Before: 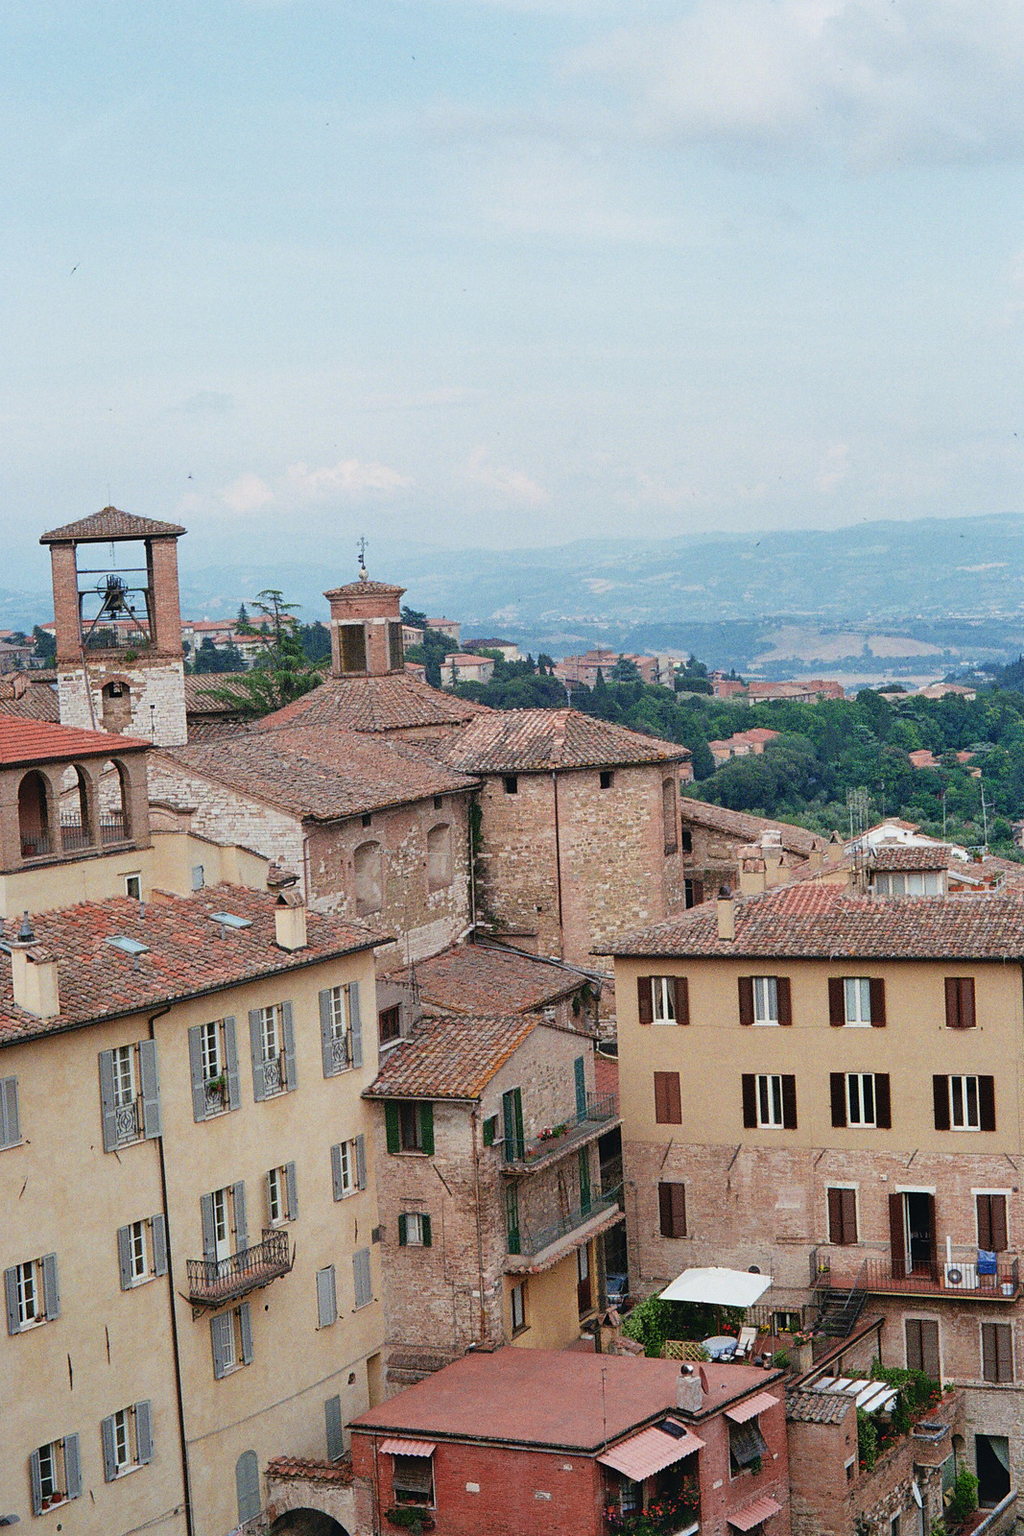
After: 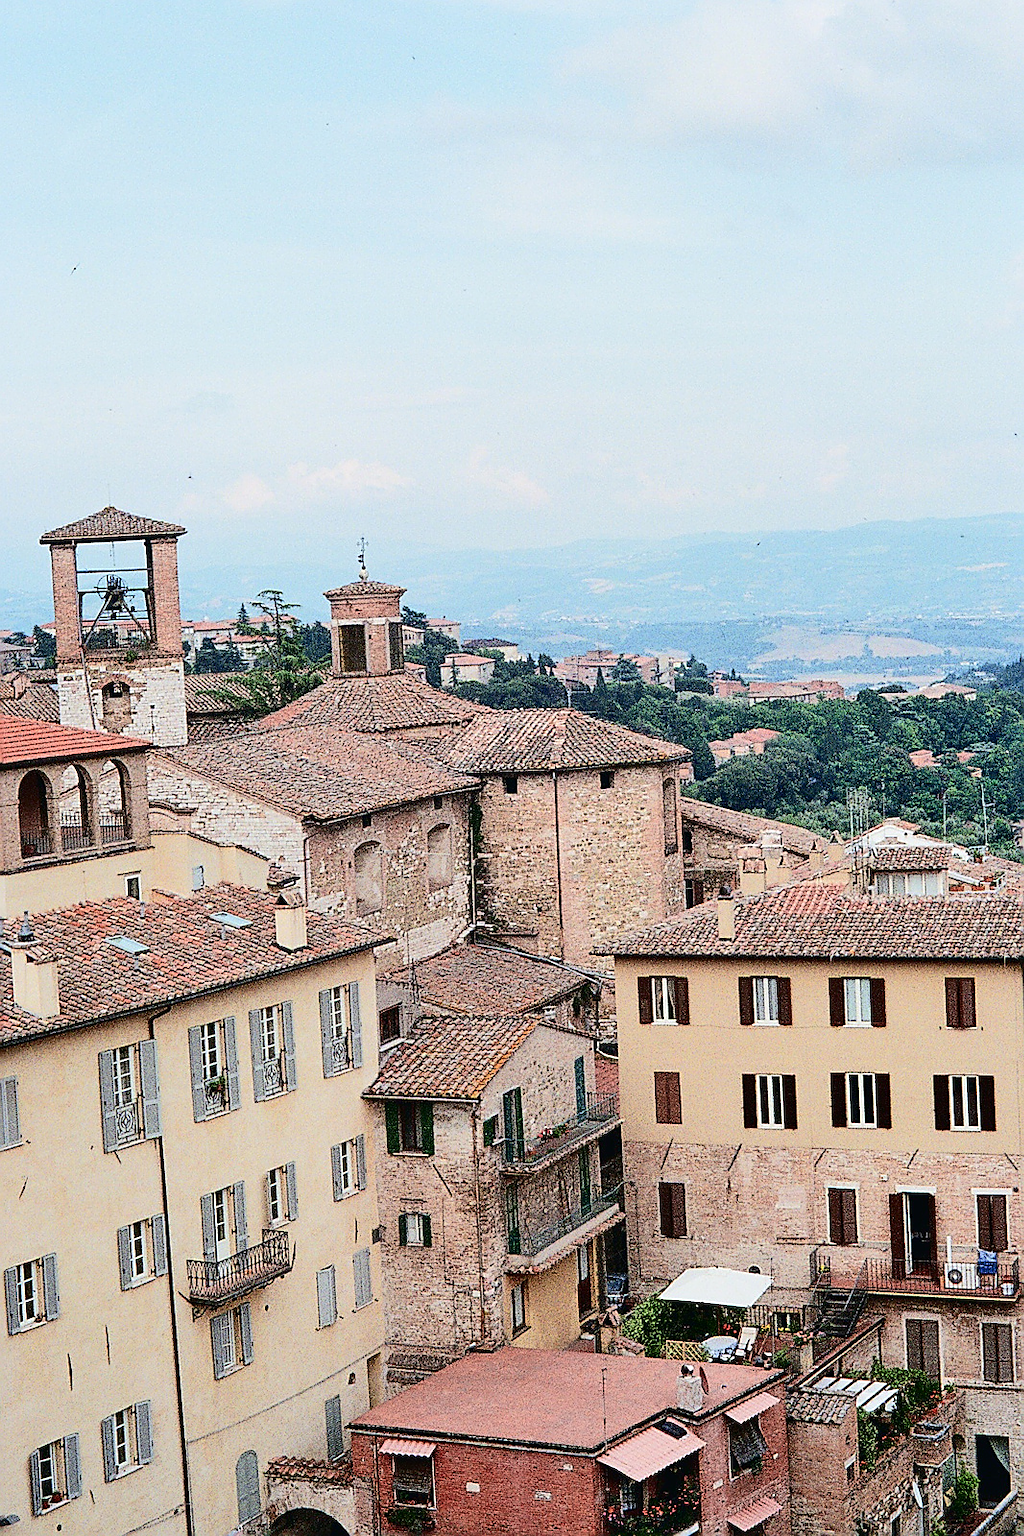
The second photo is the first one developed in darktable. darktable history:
sharpen: radius 1.385, amount 1.26, threshold 0.612
tone curve: curves: ch0 [(0, 0) (0.003, 0.017) (0.011, 0.017) (0.025, 0.017) (0.044, 0.019) (0.069, 0.03) (0.1, 0.046) (0.136, 0.066) (0.177, 0.104) (0.224, 0.151) (0.277, 0.231) (0.335, 0.321) (0.399, 0.454) (0.468, 0.567) (0.543, 0.674) (0.623, 0.763) (0.709, 0.82) (0.801, 0.872) (0.898, 0.934) (1, 1)], color space Lab, independent channels, preserve colors none
